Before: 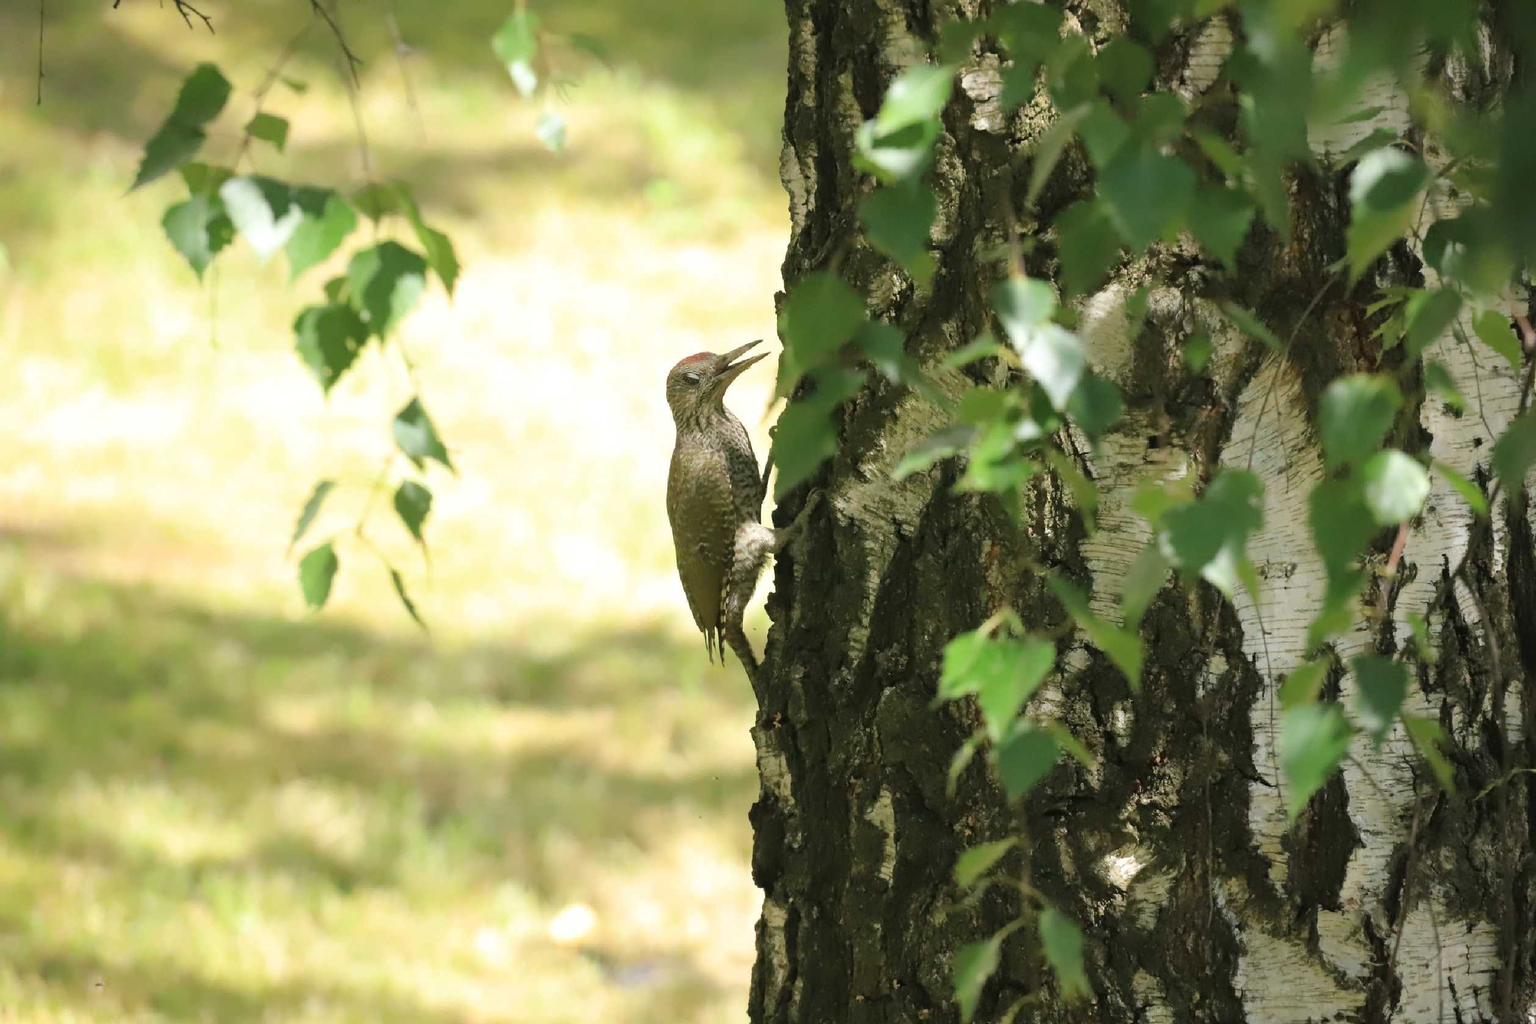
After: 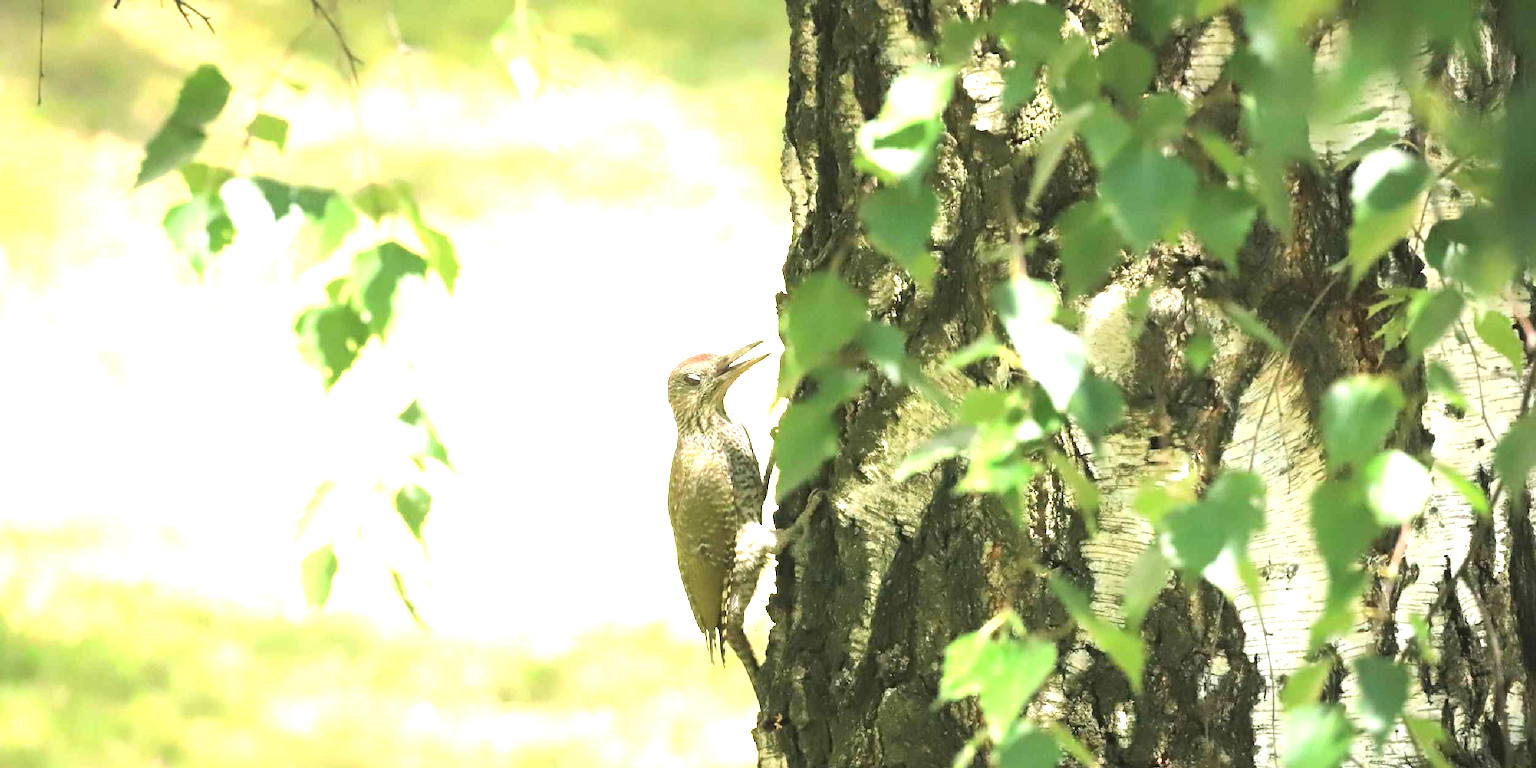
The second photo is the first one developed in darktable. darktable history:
crop: bottom 24.967%
exposure: black level correction 0, exposure 1.625 EV, compensate exposure bias true, compensate highlight preservation false
